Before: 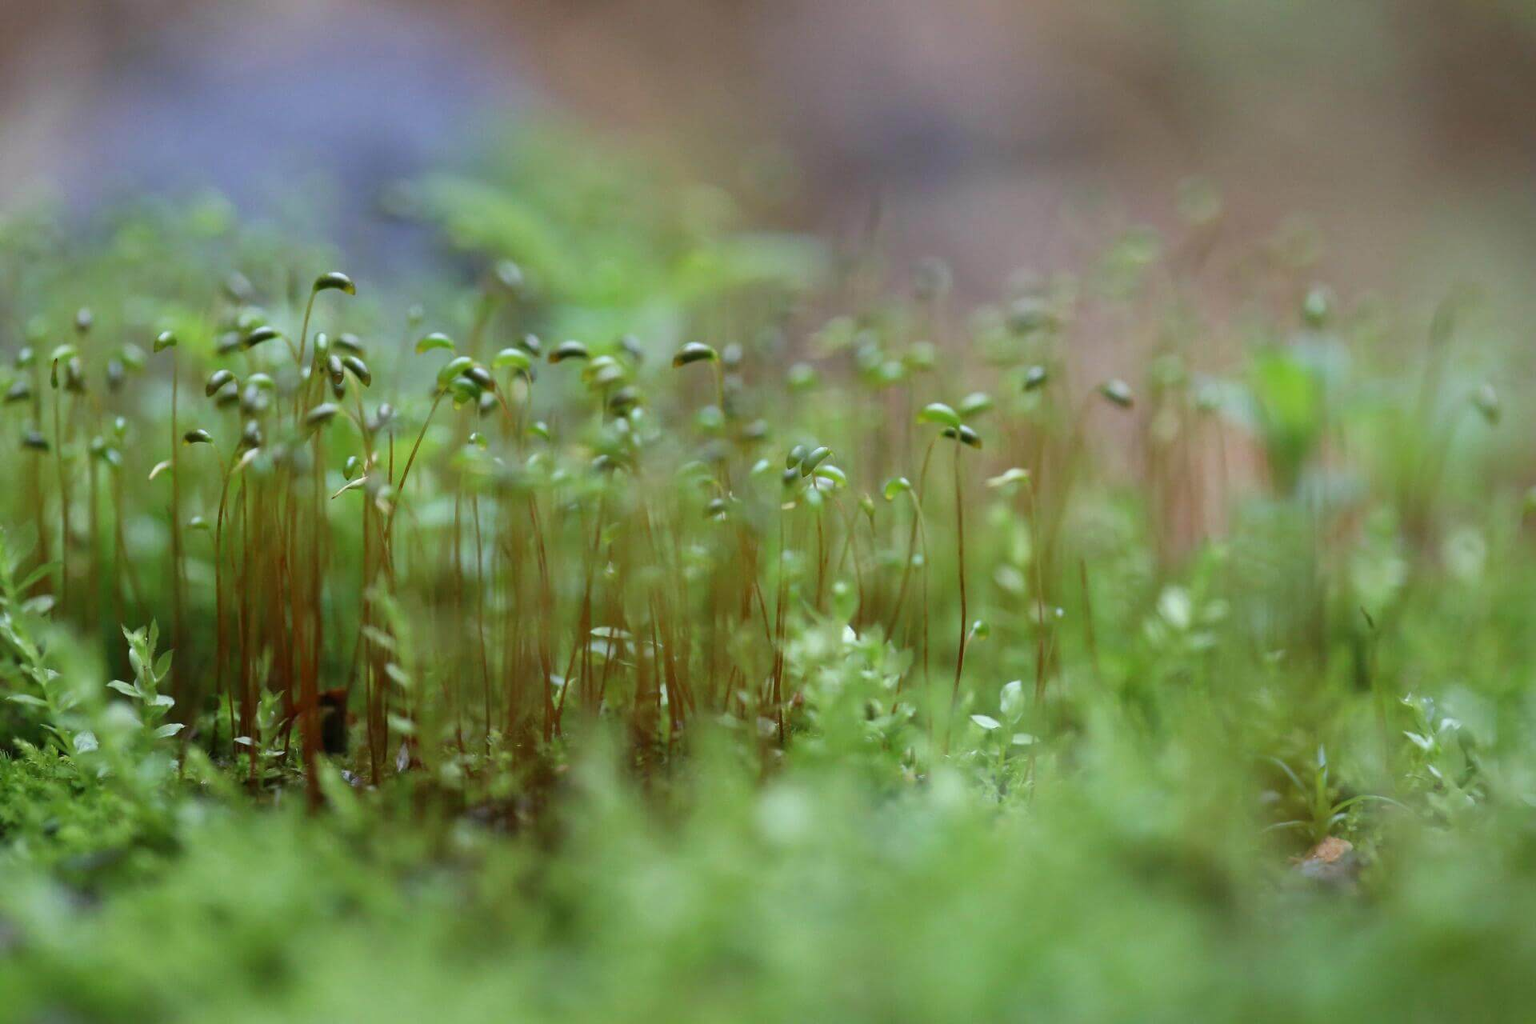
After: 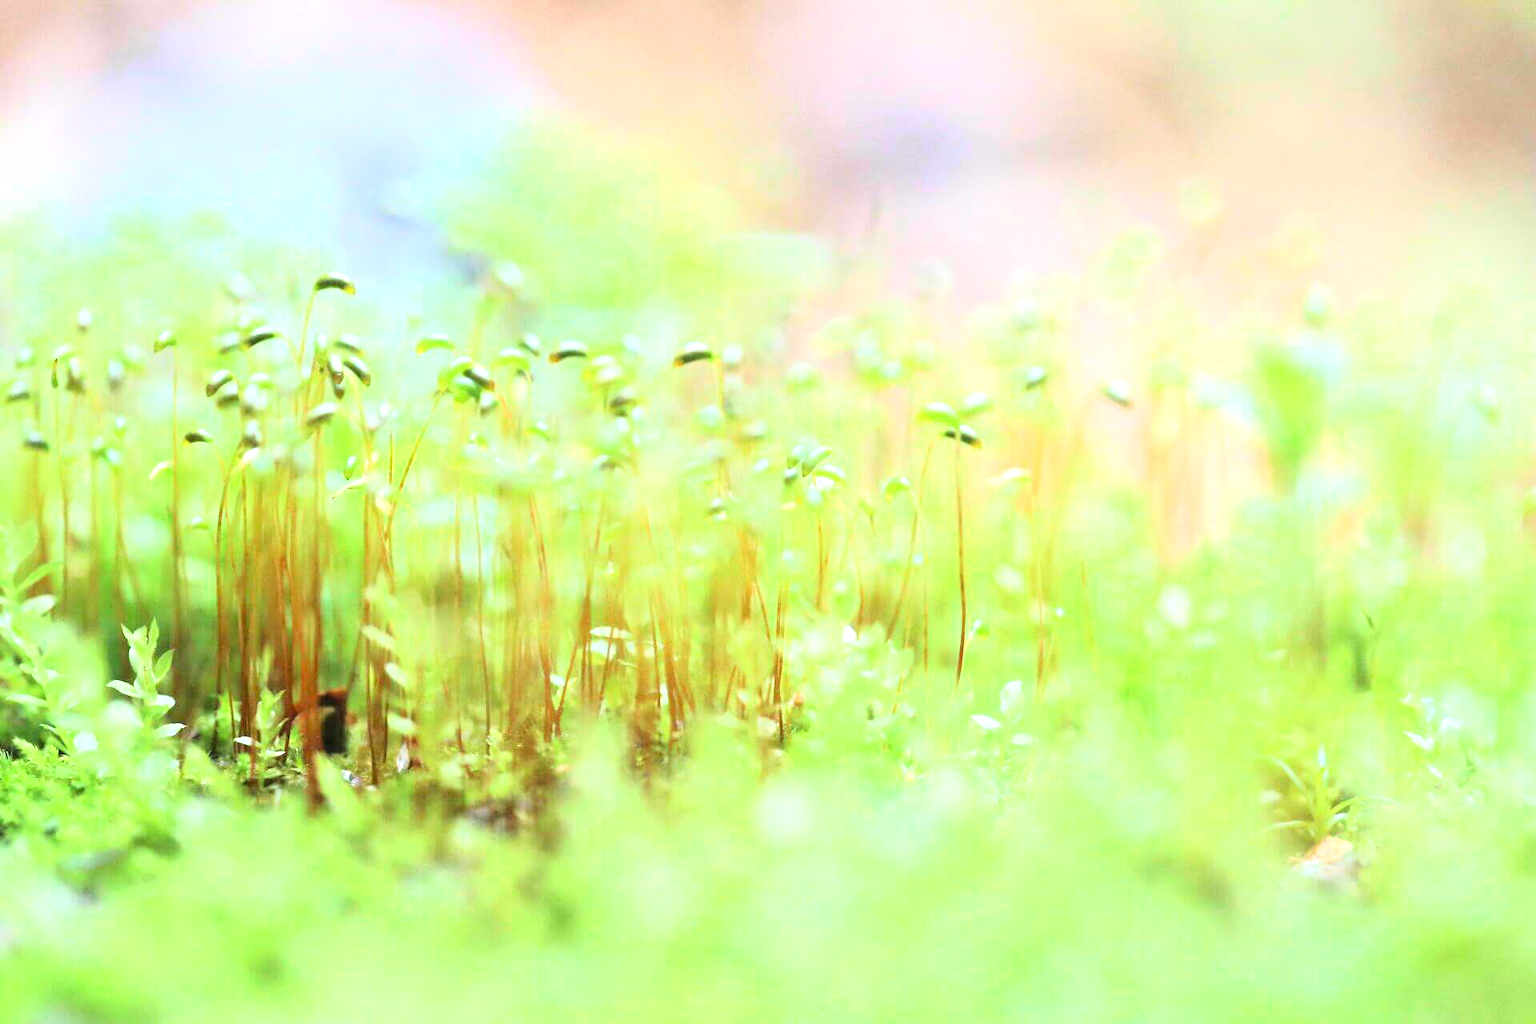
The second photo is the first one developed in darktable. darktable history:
exposure: black level correction 0, exposure 1.741 EV, compensate exposure bias true, compensate highlight preservation false
base curve: curves: ch0 [(0, 0) (0.028, 0.03) (0.121, 0.232) (0.46, 0.748) (0.859, 0.968) (1, 1)]
